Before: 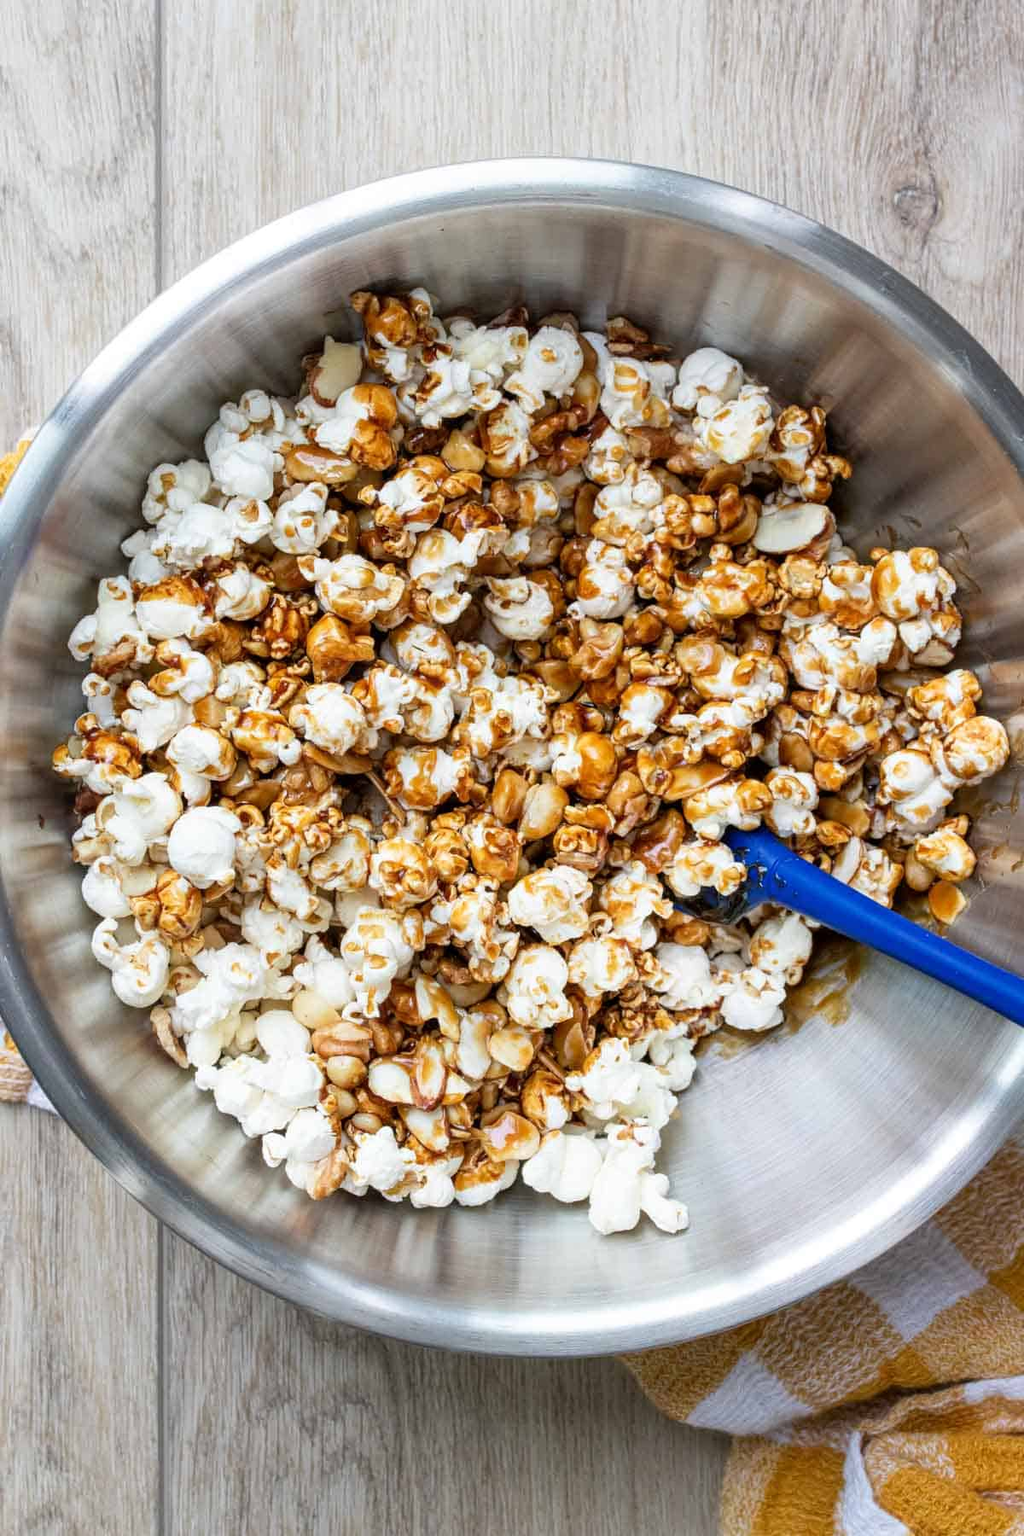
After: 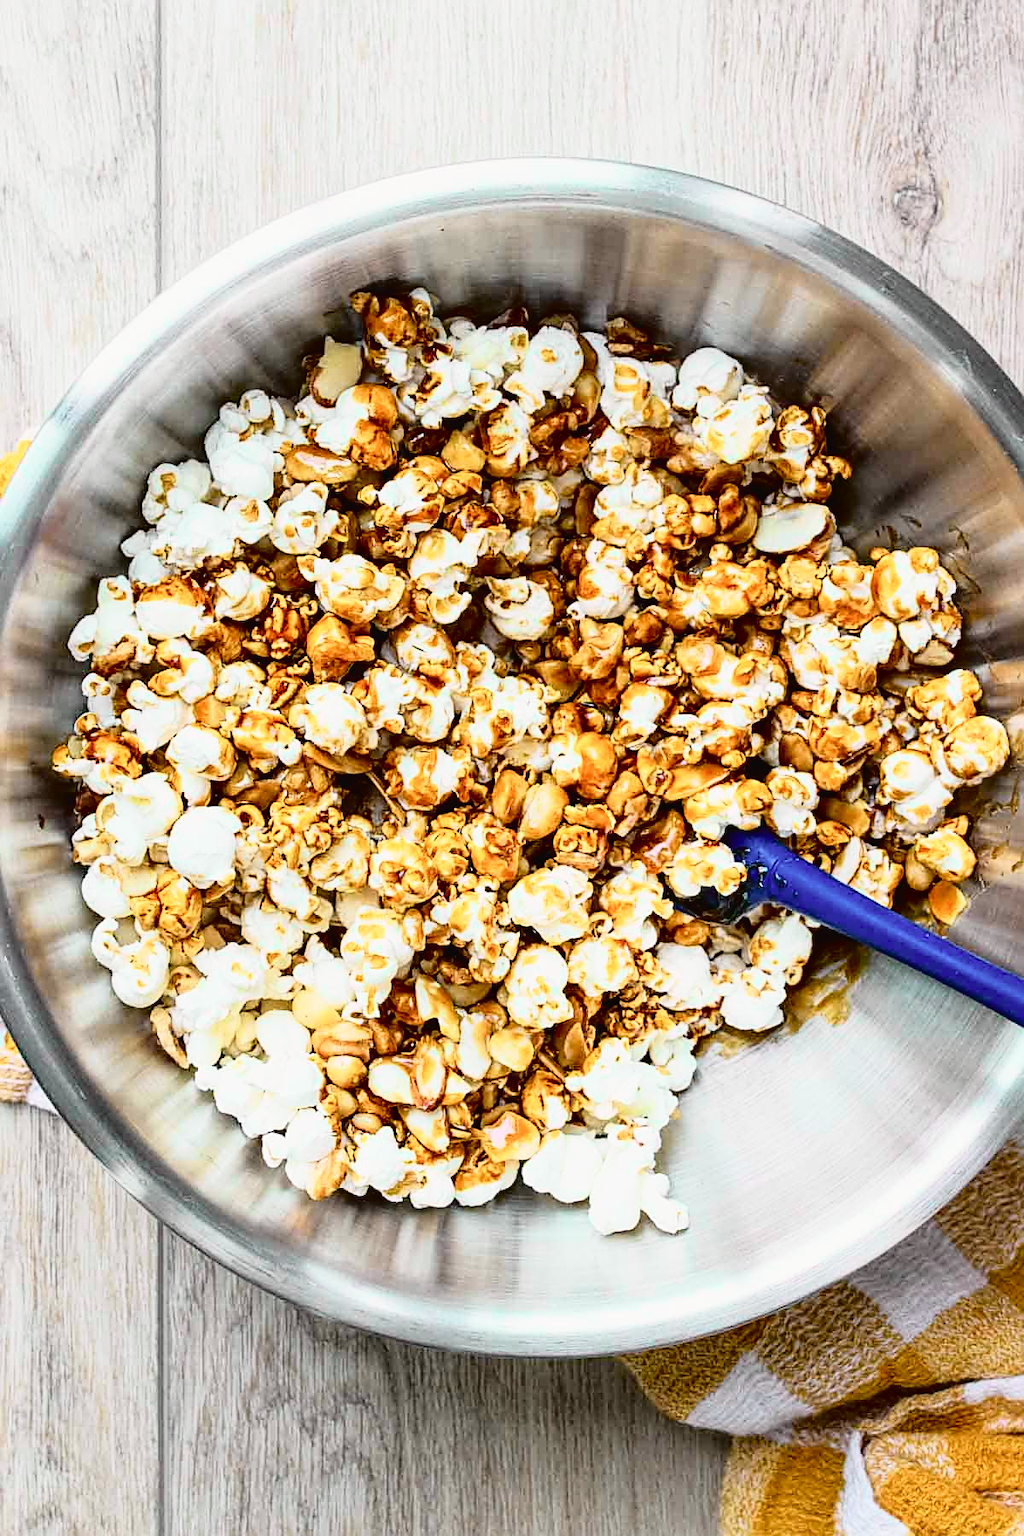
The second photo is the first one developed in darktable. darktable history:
tone curve: curves: ch0 [(0, 0.022) (0.177, 0.086) (0.392, 0.438) (0.704, 0.844) (0.858, 0.938) (1, 0.981)]; ch1 [(0, 0) (0.402, 0.36) (0.476, 0.456) (0.498, 0.497) (0.518, 0.521) (0.58, 0.598) (0.619, 0.65) (0.692, 0.737) (1, 1)]; ch2 [(0, 0) (0.415, 0.438) (0.483, 0.499) (0.503, 0.503) (0.526, 0.532) (0.563, 0.604) (0.626, 0.697) (0.699, 0.753) (0.997, 0.858)], color space Lab, independent channels, preserve colors none
sharpen: on, module defaults
